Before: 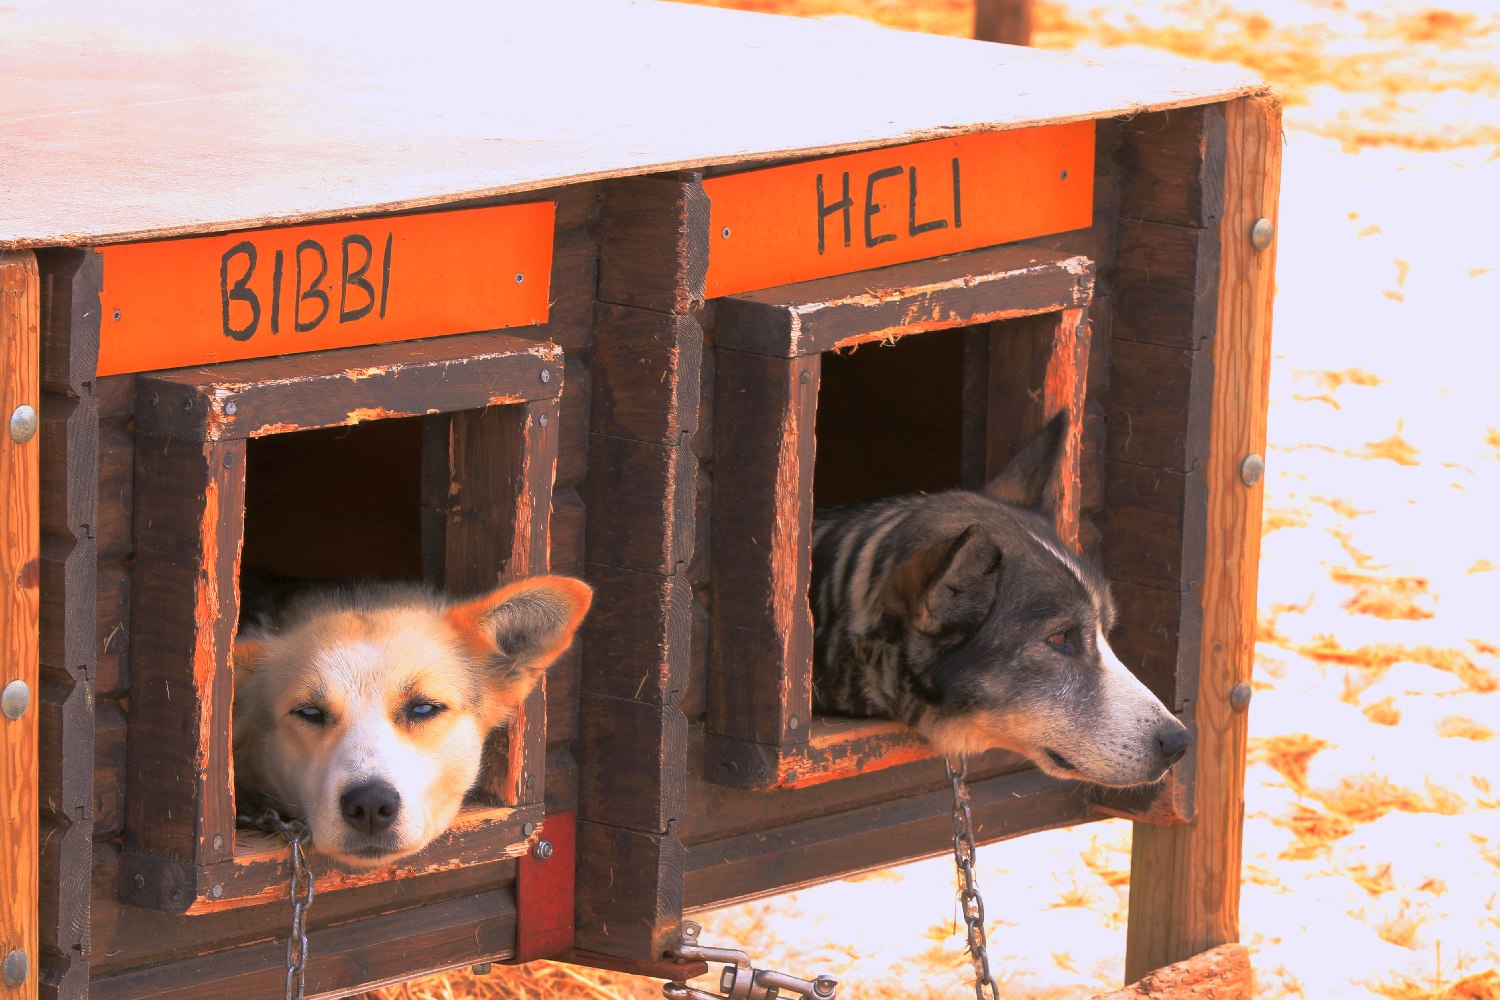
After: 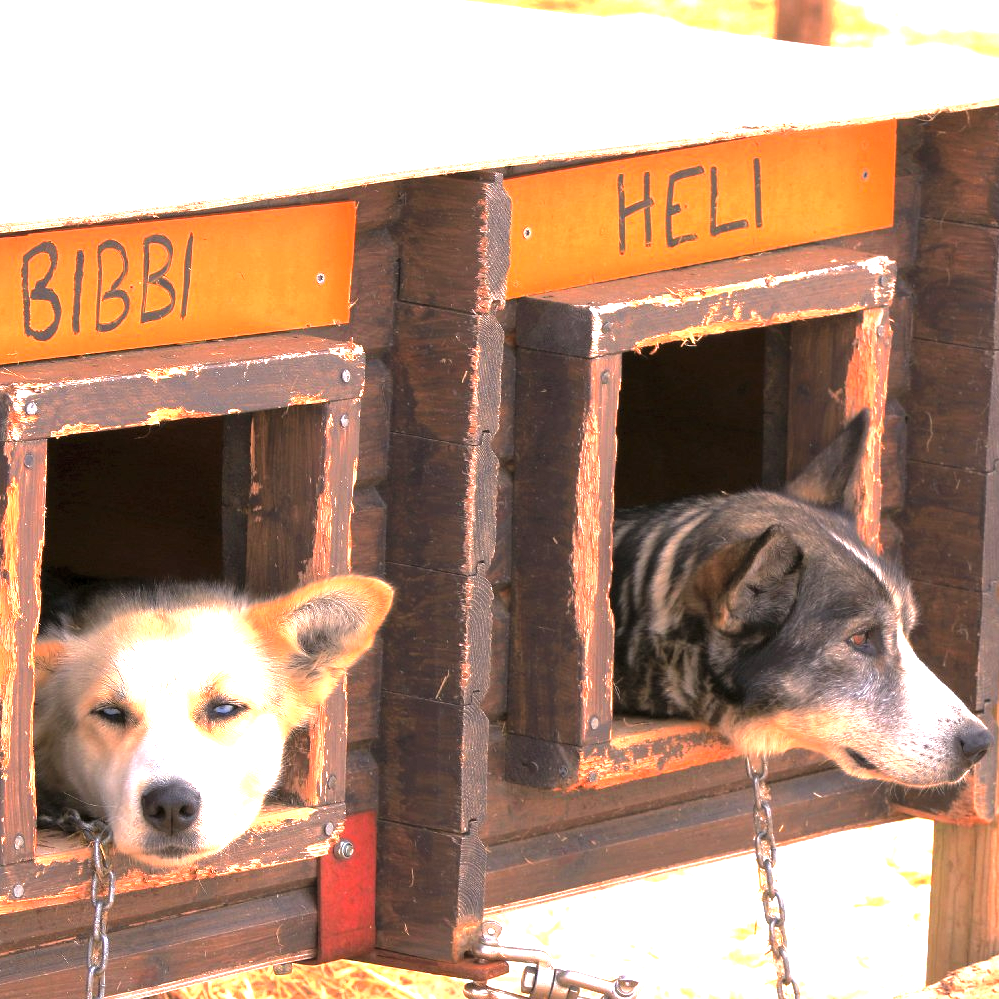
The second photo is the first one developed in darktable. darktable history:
white balance: red 1, blue 1
levels: levels [0.052, 0.496, 0.908]
crop and rotate: left 13.342%, right 19.991%
exposure: black level correction 0, exposure 1.2 EV, compensate exposure bias true, compensate highlight preservation false
